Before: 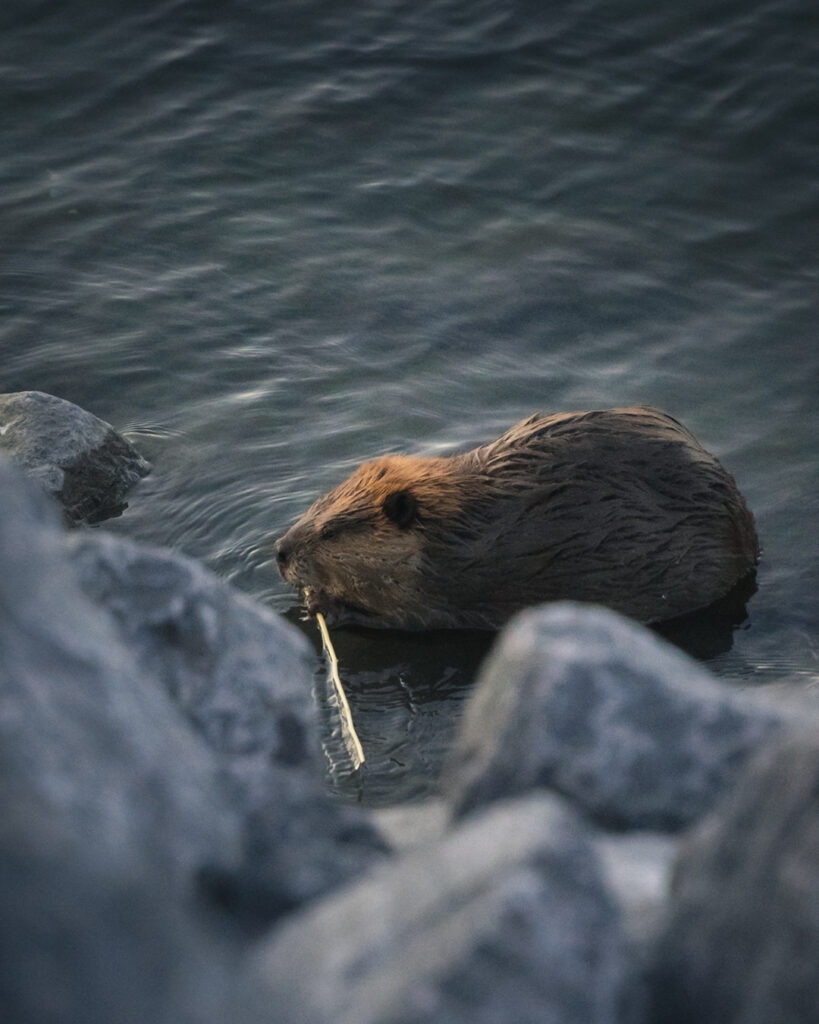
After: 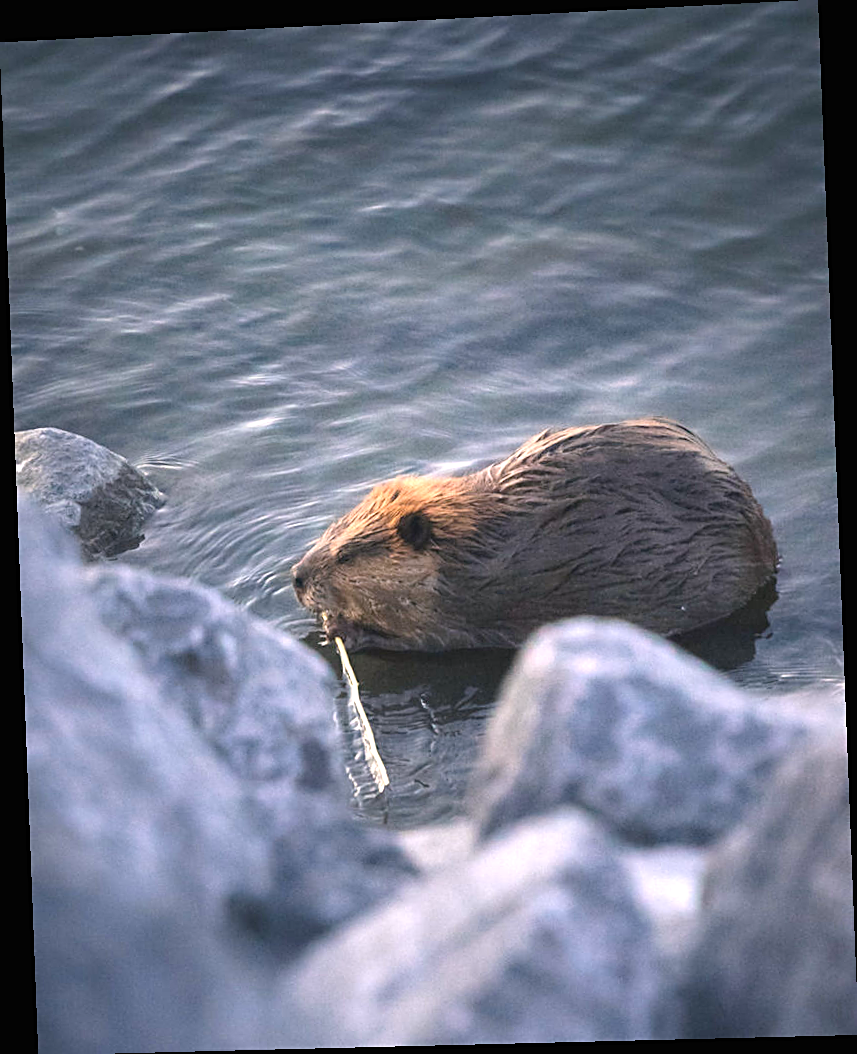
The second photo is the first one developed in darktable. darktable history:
exposure: black level correction 0, exposure 1.2 EV, compensate highlight preservation false
rotate and perspective: rotation -2.22°, lens shift (horizontal) -0.022, automatic cropping off
levels: levels [0, 0.478, 1]
white balance: red 1.05, blue 1.072
sharpen: on, module defaults
